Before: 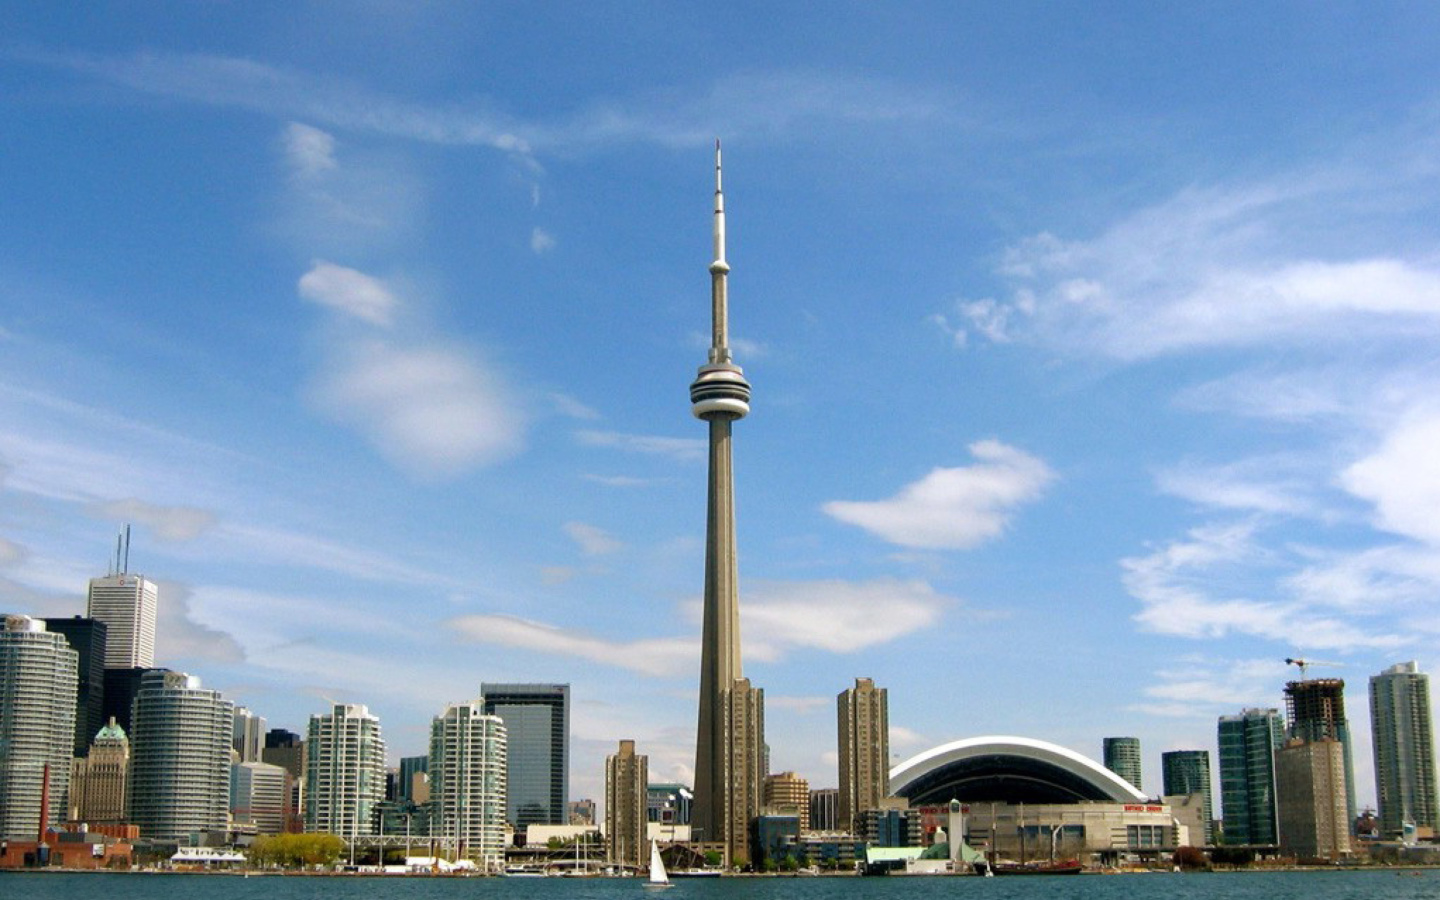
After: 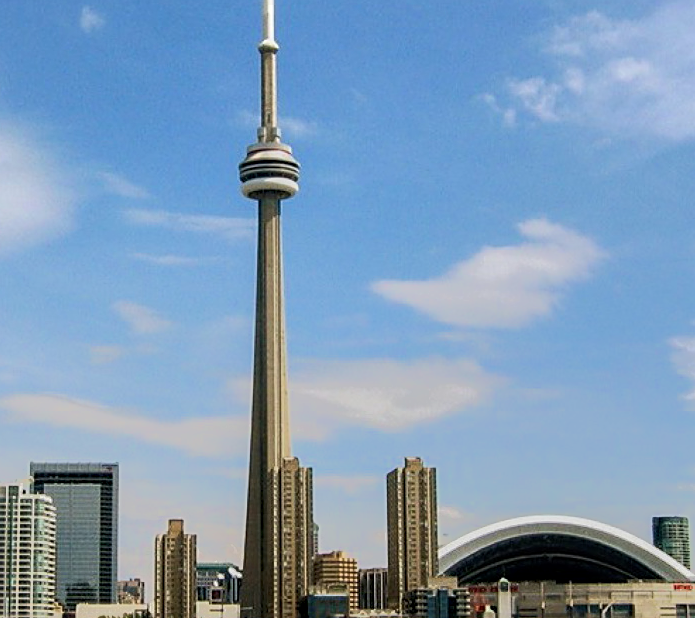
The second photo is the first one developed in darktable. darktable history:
local contrast: on, module defaults
sharpen: on, module defaults
tone equalizer: -7 EV -0.63 EV, -6 EV 1 EV, -5 EV -0.45 EV, -4 EV 0.43 EV, -3 EV 0.41 EV, -2 EV 0.15 EV, -1 EV -0.15 EV, +0 EV -0.39 EV, smoothing diameter 25%, edges refinement/feathering 10, preserve details guided filter
crop: left 31.379%, top 24.658%, right 20.326%, bottom 6.628%
